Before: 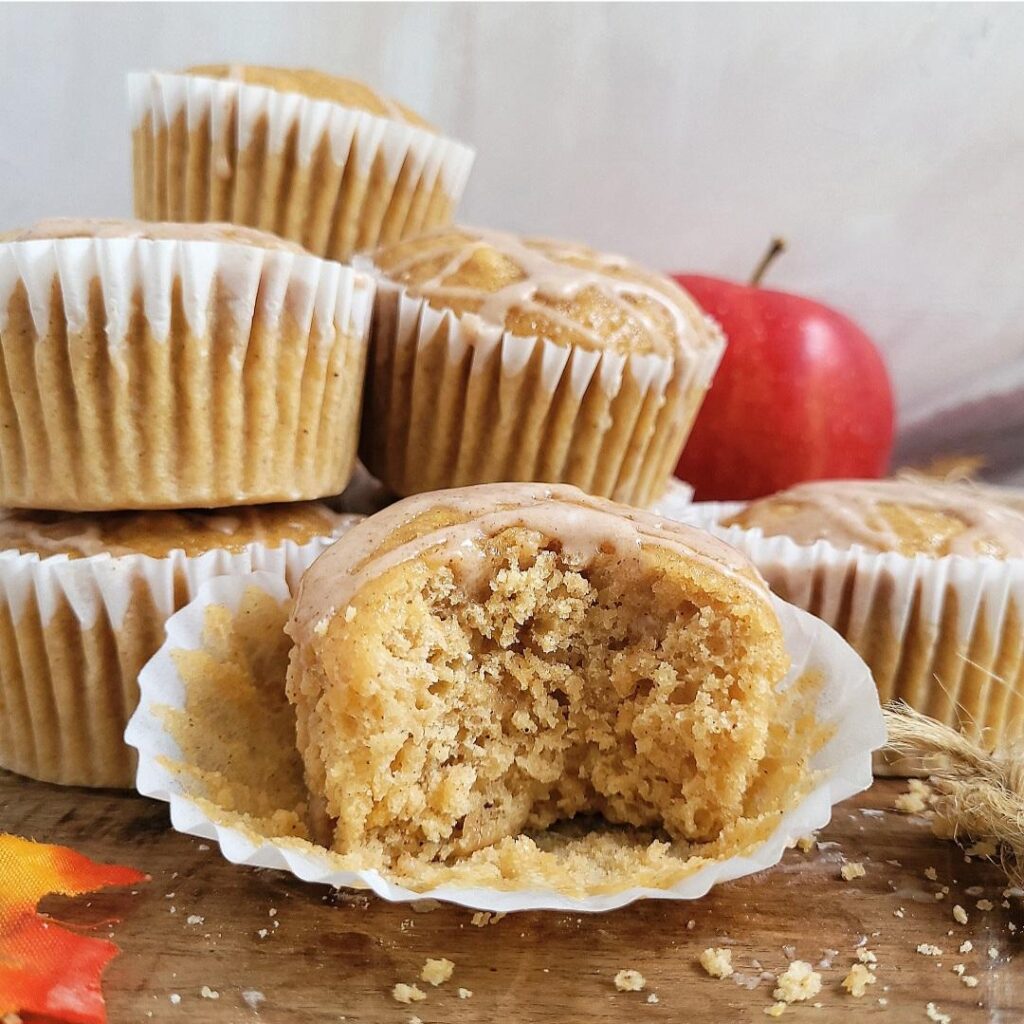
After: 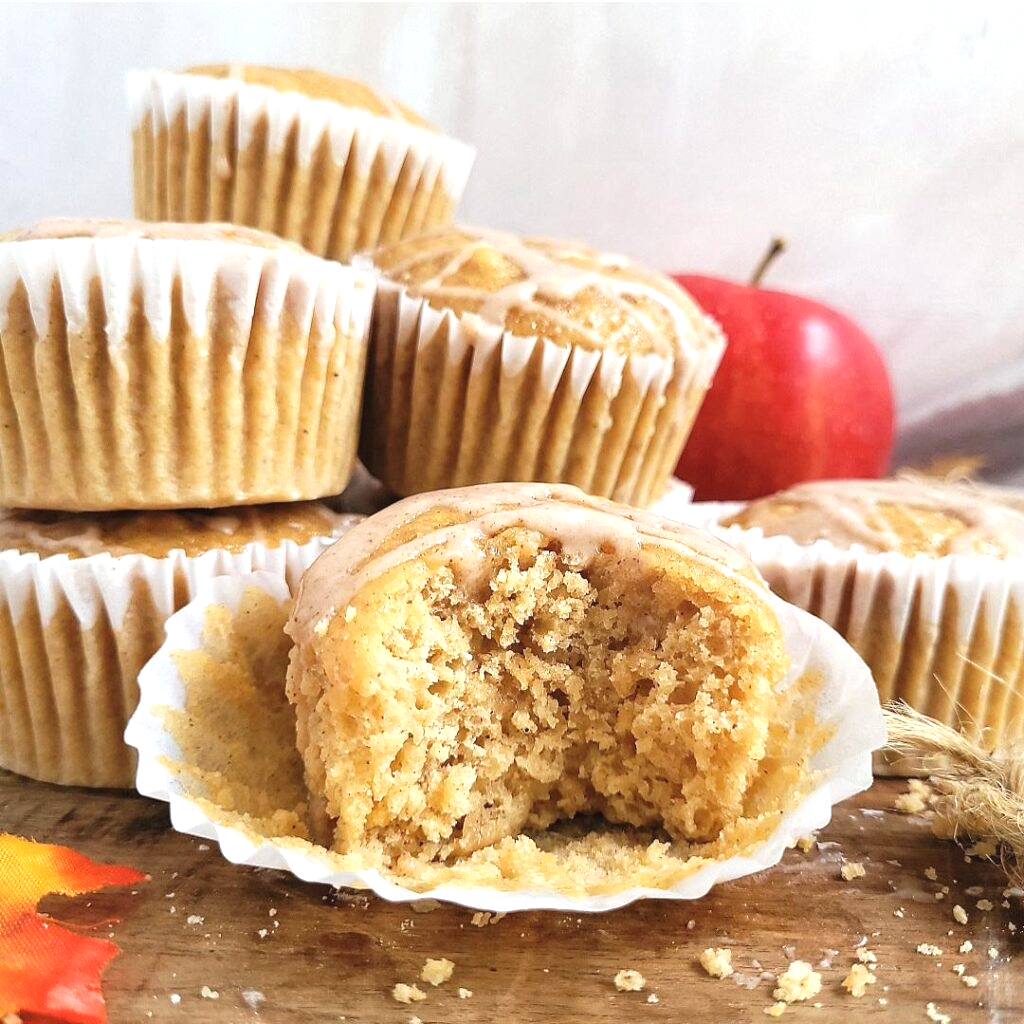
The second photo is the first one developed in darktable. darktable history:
exposure: black level correction -0.002, exposure 0.528 EV, compensate highlight preservation false
